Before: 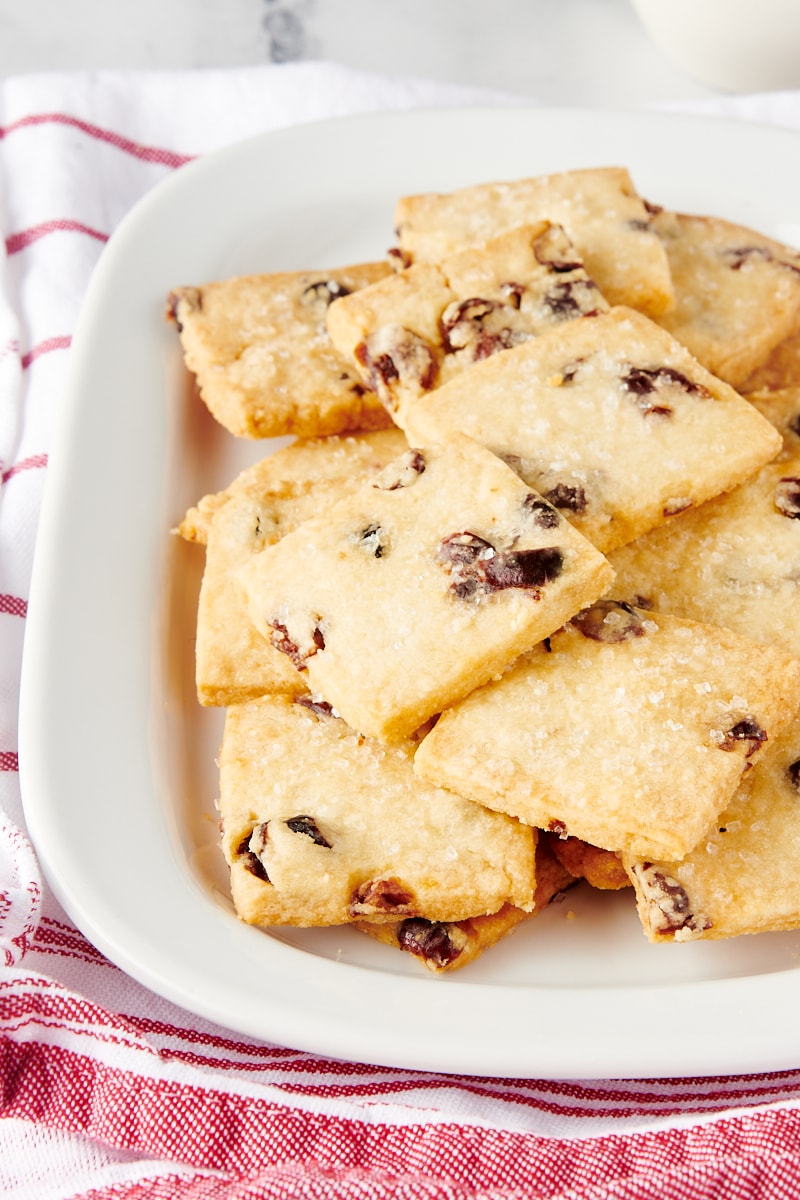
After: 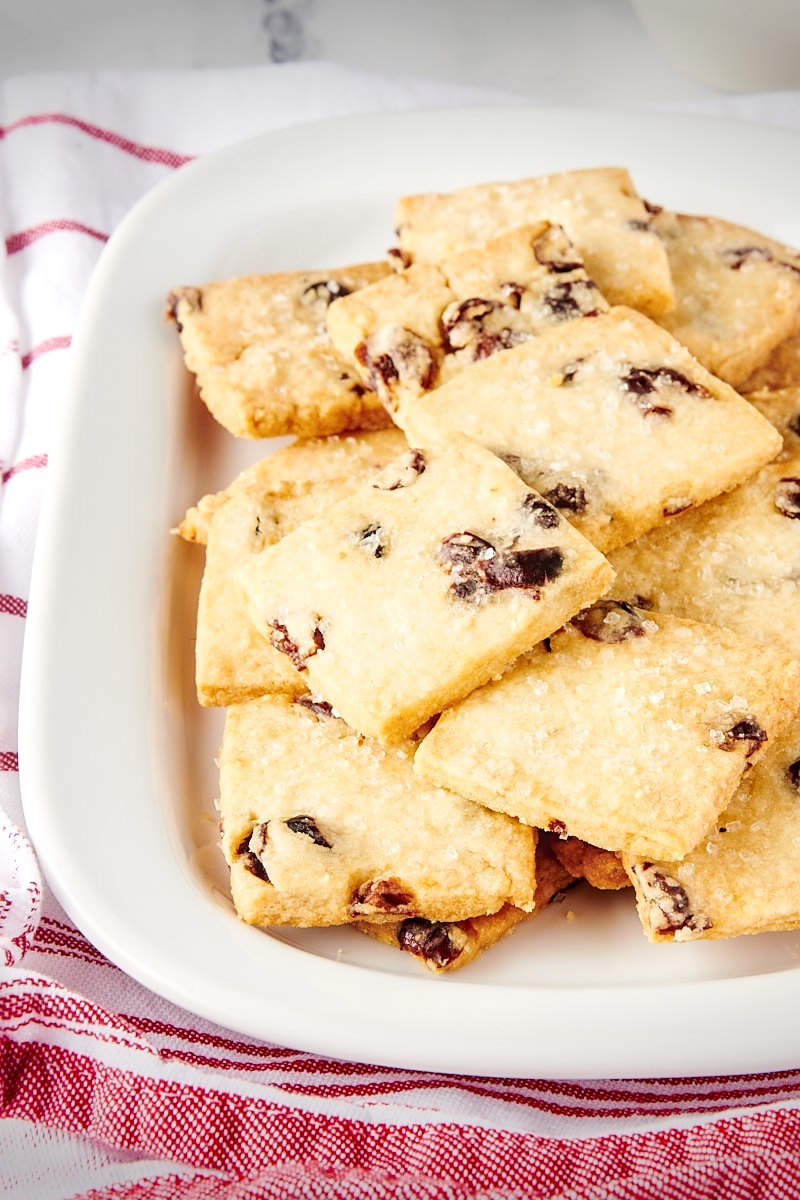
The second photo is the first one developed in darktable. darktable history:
exposure: compensate highlight preservation false
local contrast: on, module defaults
sharpen: amount 0.206
vignetting: fall-off start 99.35%, saturation 0.374, width/height ratio 1.311
contrast brightness saturation: contrast 0.152, brightness 0.055
